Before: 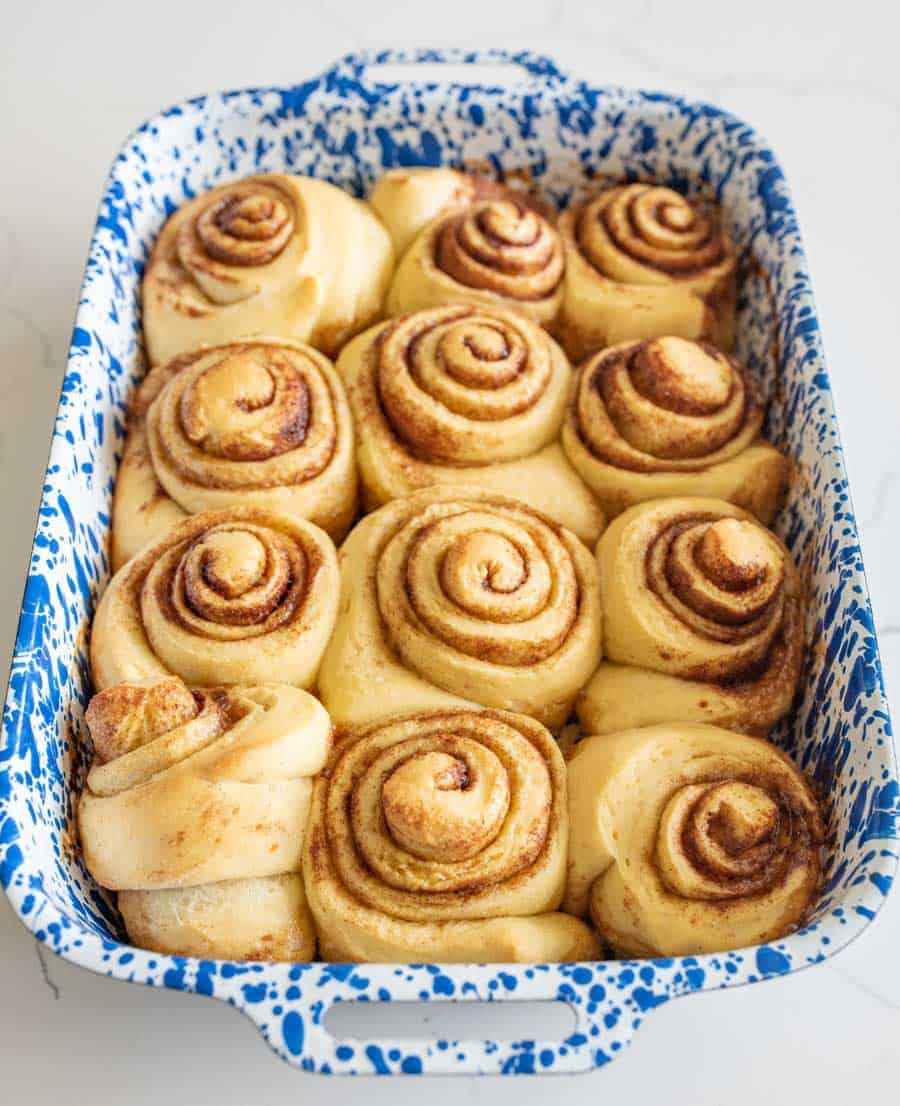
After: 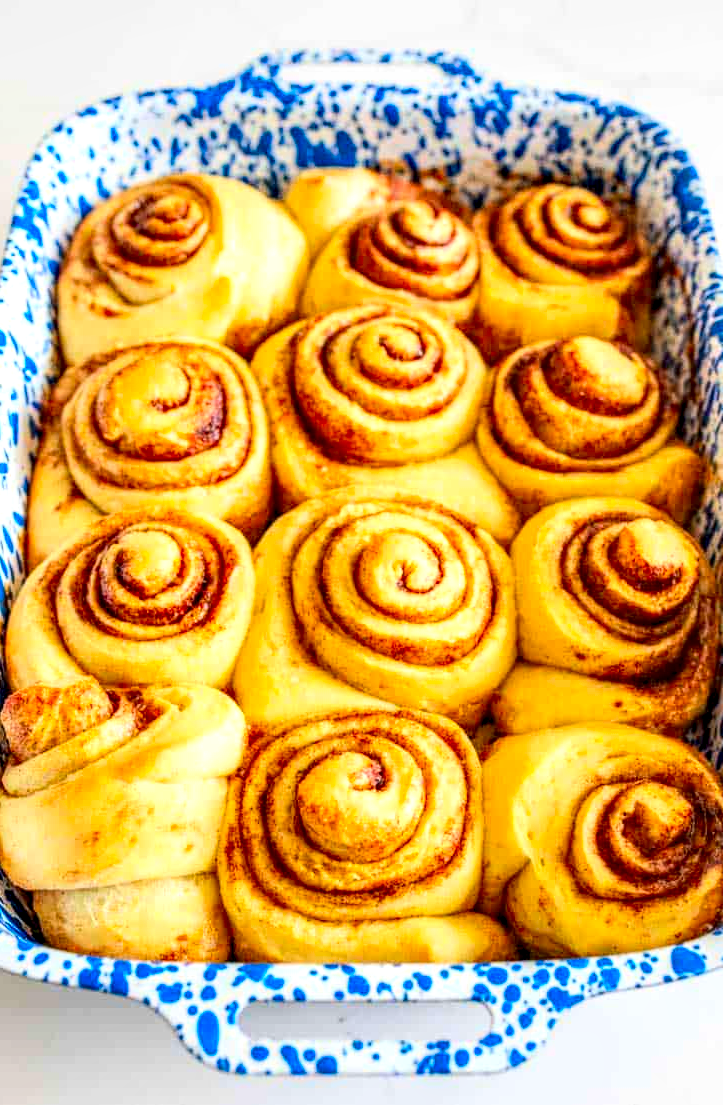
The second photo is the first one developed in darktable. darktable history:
contrast brightness saturation: contrast 0.198, brightness 0.195, saturation 0.795
crop and rotate: left 9.486%, right 10.174%
local contrast: detail 160%
